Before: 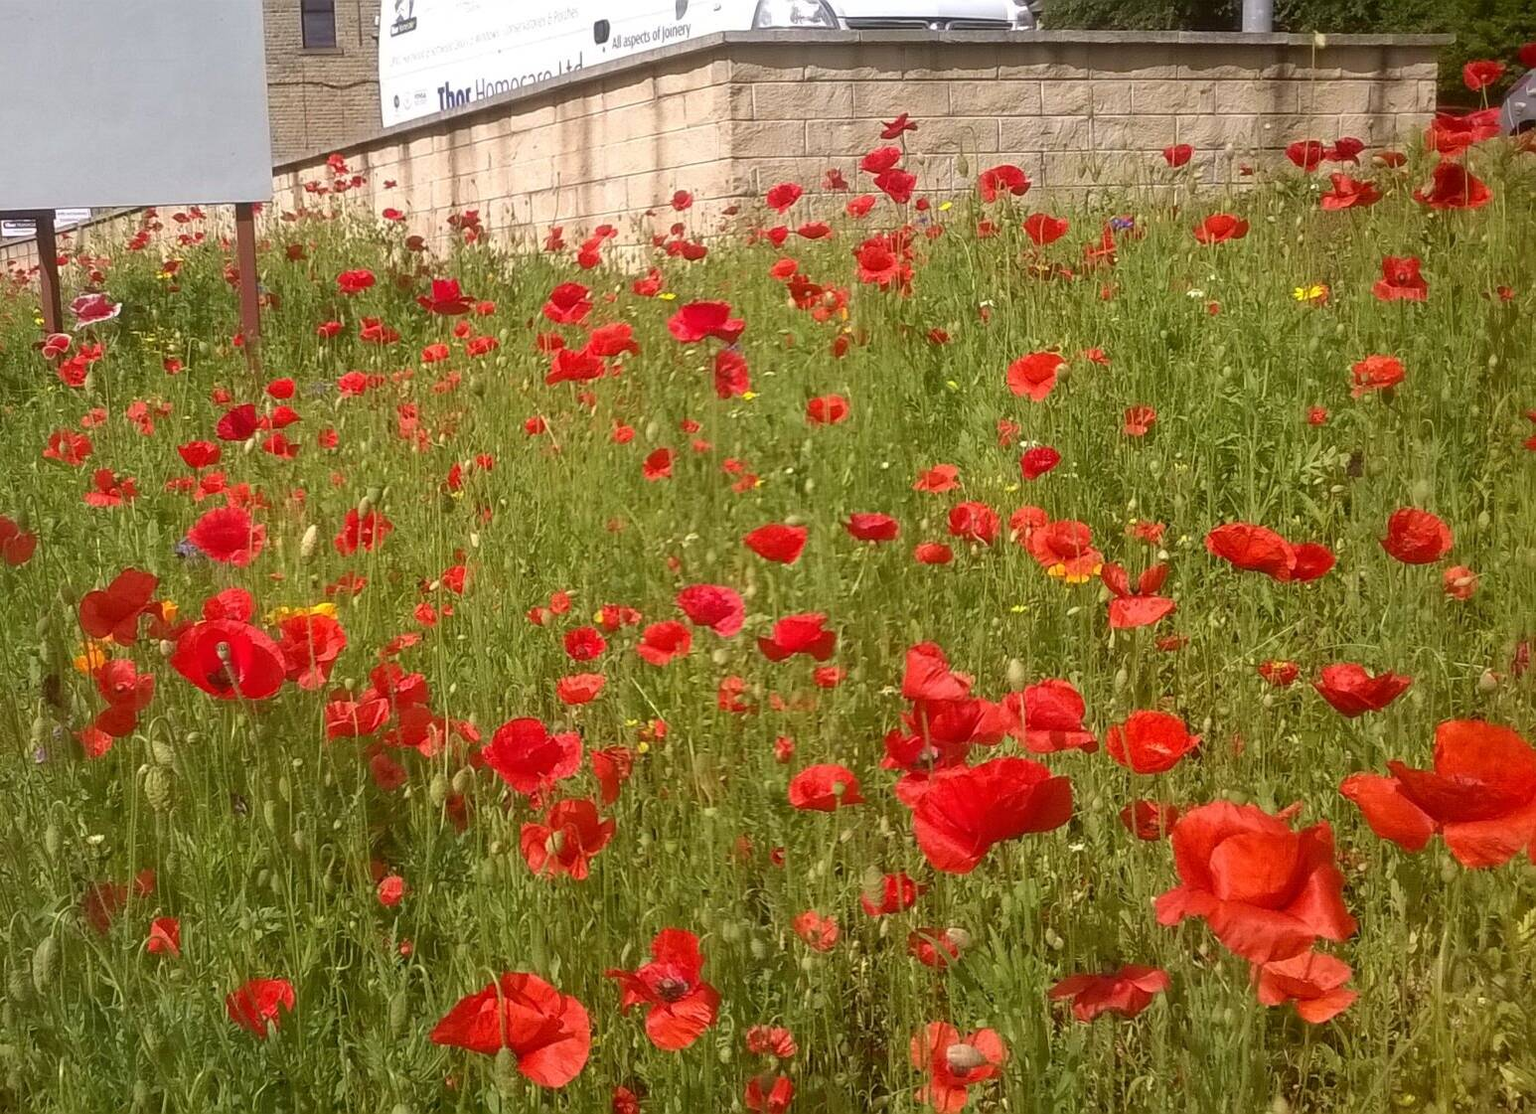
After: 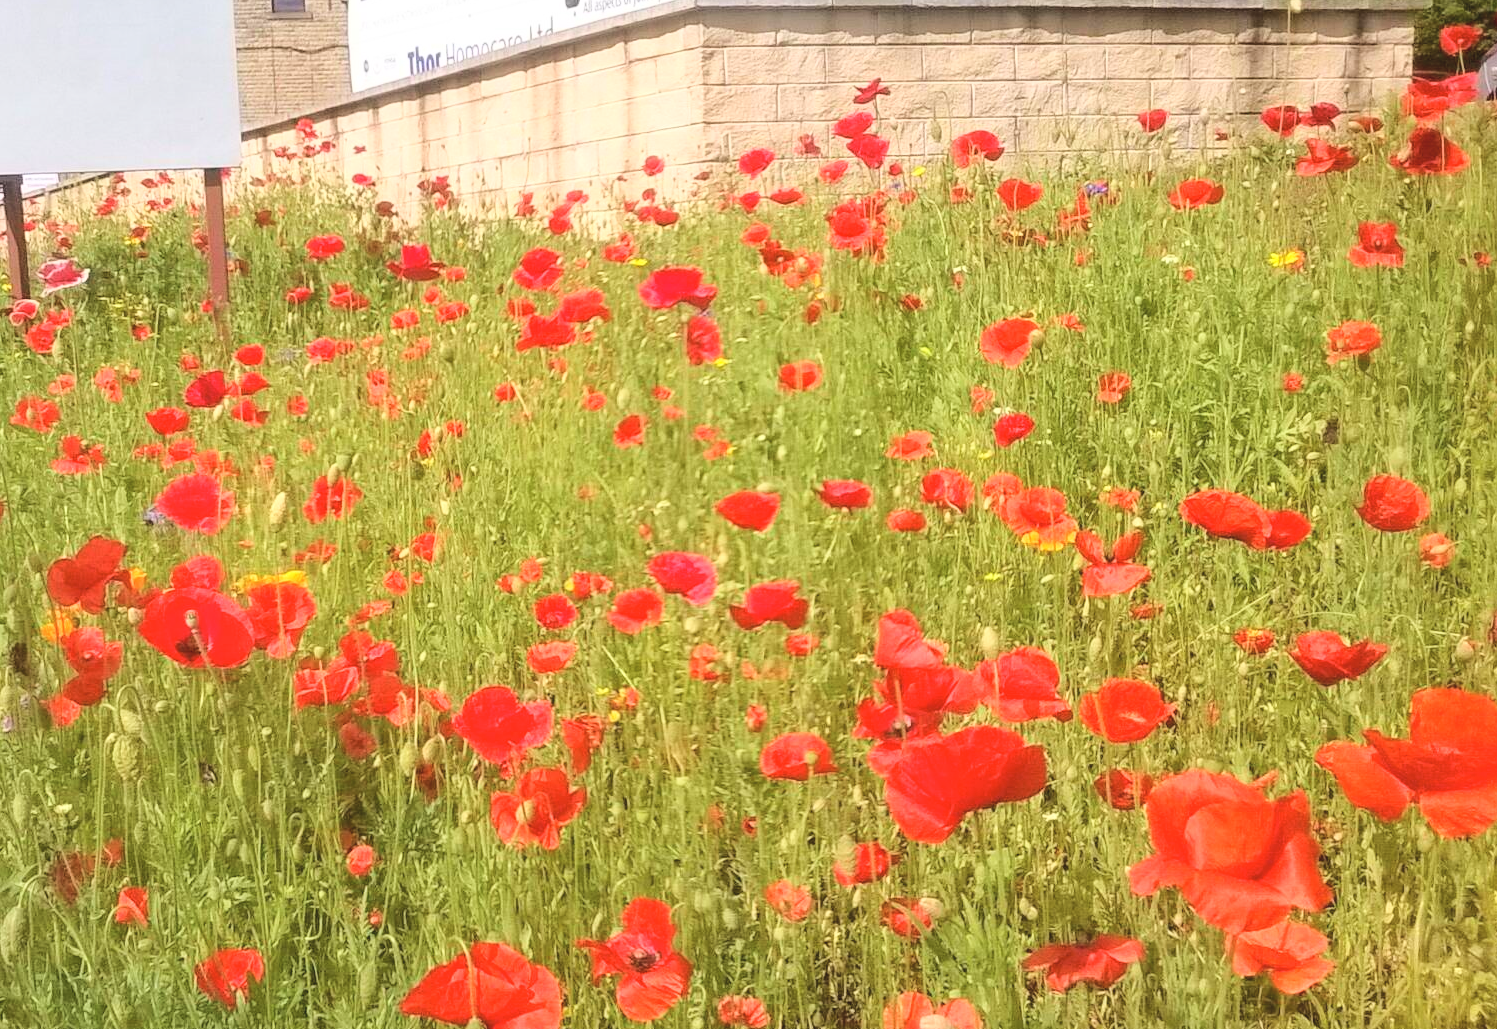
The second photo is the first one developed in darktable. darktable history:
crop: left 2.181%, top 3.259%, right 0.94%, bottom 4.891%
shadows and highlights: shadows 25.26, highlights -26.17
base curve: curves: ch0 [(0, 0) (0.028, 0.03) (0.121, 0.232) (0.46, 0.748) (0.859, 0.968) (1, 1)]
contrast brightness saturation: brightness 0.14
